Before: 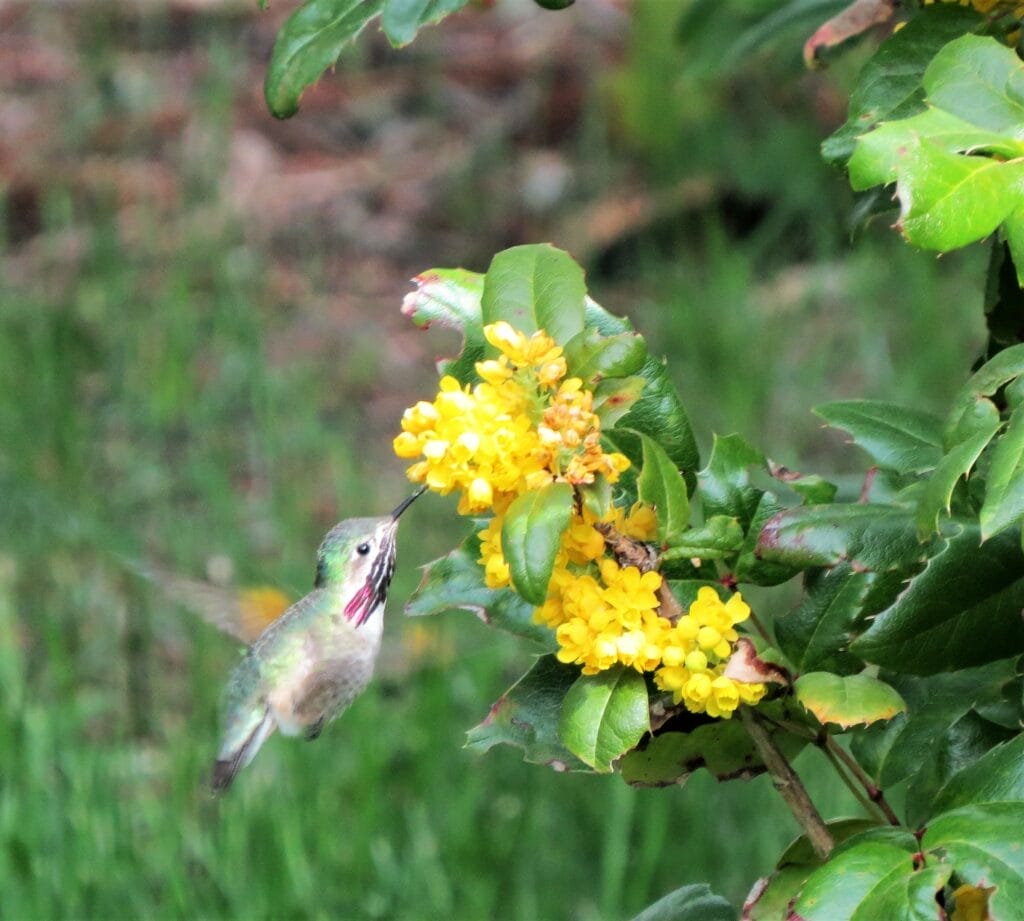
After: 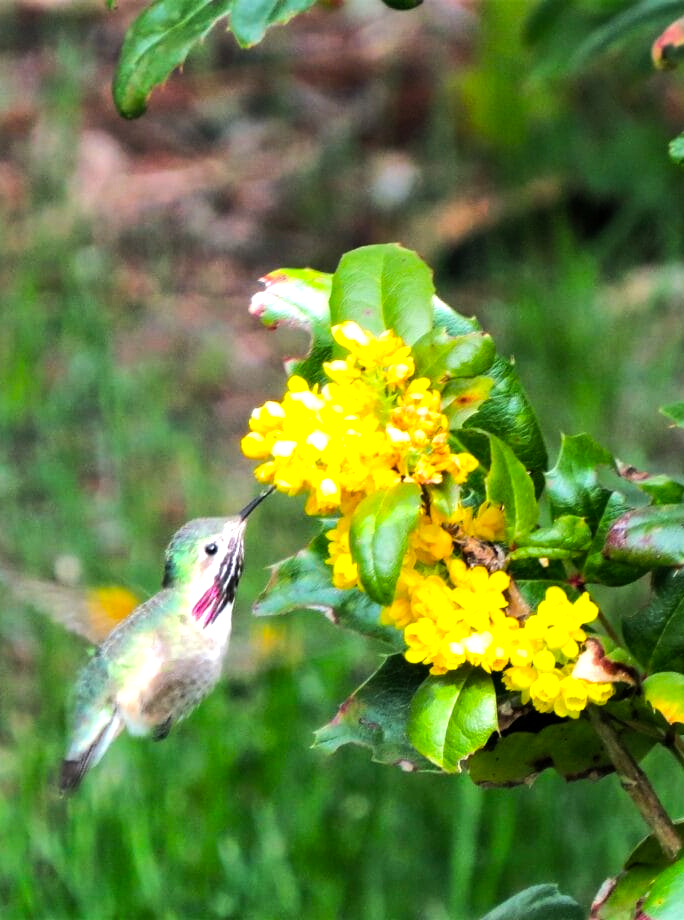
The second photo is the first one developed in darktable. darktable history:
color balance rgb: shadows fall-off 102.922%, linear chroma grading › global chroma 0.988%, perceptual saturation grading › global saturation 25.448%, perceptual brilliance grading › highlights 17.204%, perceptual brilliance grading › mid-tones 30.68%, perceptual brilliance grading › shadows -31.726%, mask middle-gray fulcrum 23.24%, global vibrance 20%
crop and rotate: left 14.904%, right 18.232%
shadows and highlights: shadows 24.8, highlights -23.85, highlights color adjustment 46.46%
